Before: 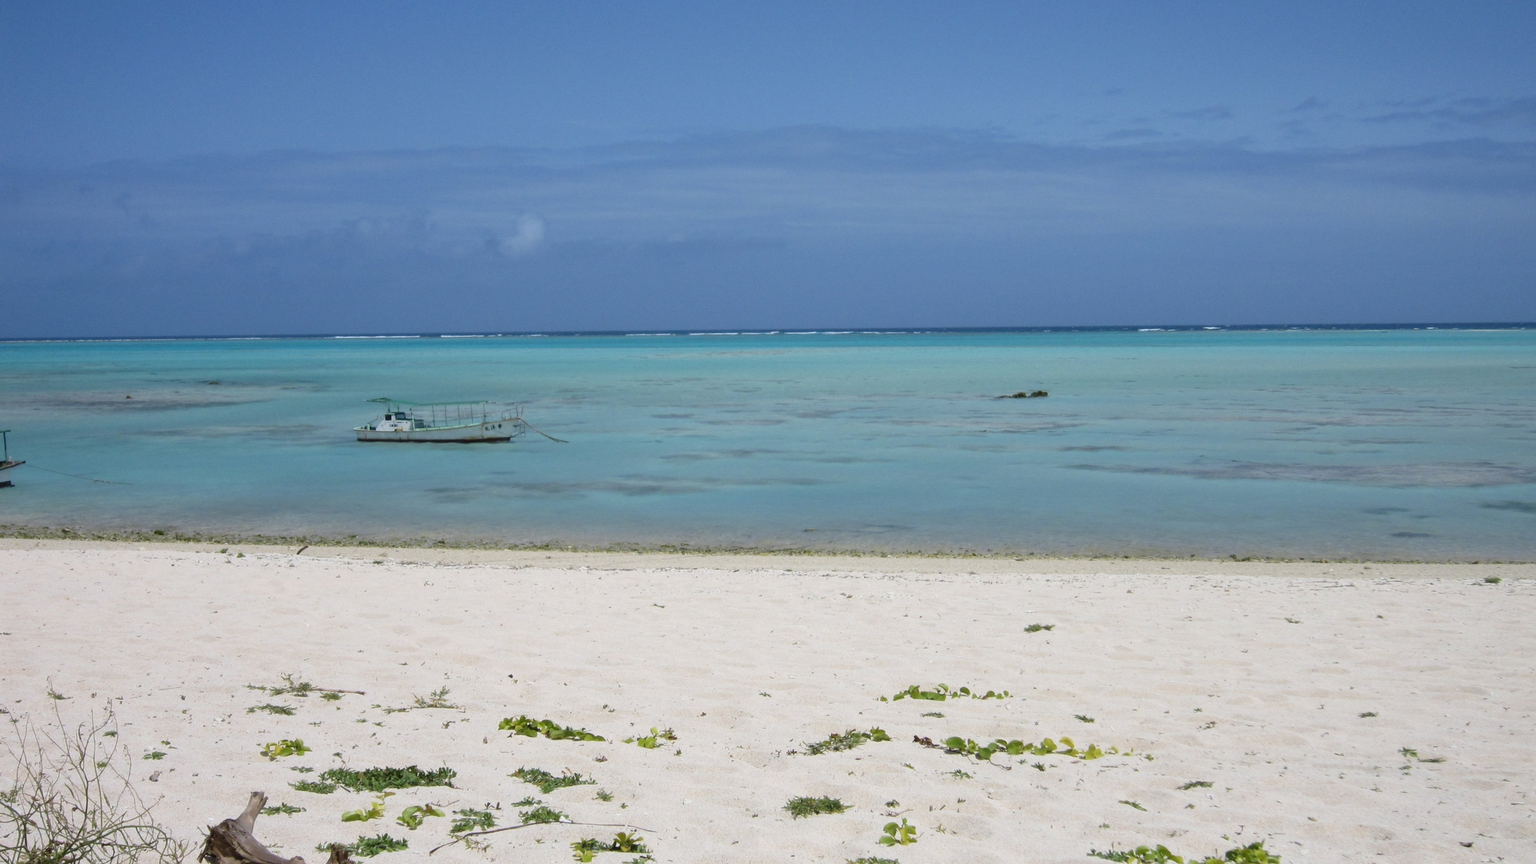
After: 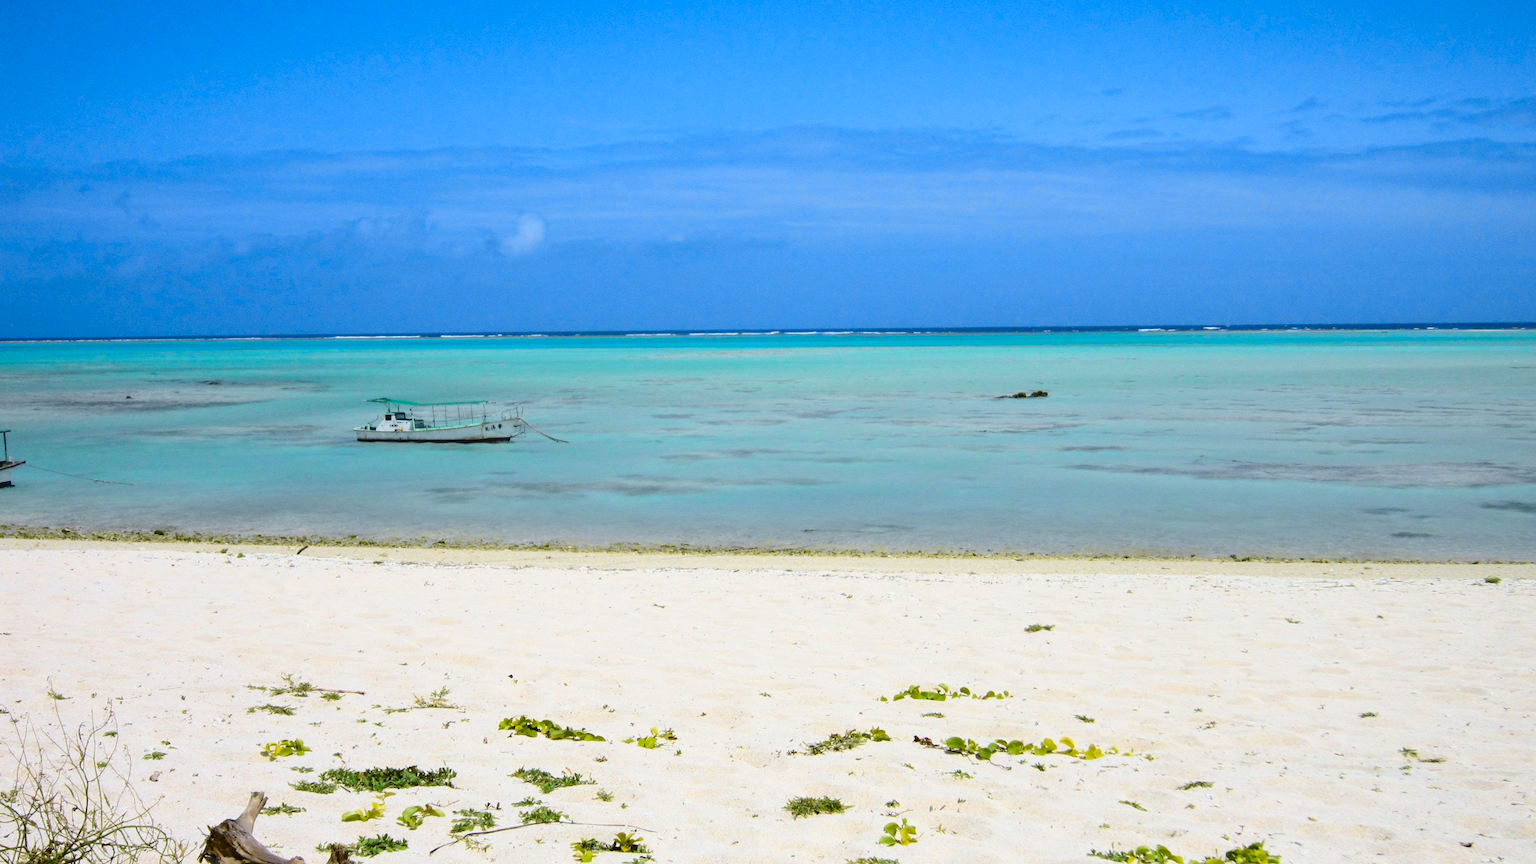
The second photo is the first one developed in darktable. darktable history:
tone curve: curves: ch0 [(0, 0.023) (0.087, 0.065) (0.184, 0.168) (0.45, 0.54) (0.57, 0.683) (0.722, 0.825) (0.877, 0.948) (1, 1)]; ch1 [(0, 0) (0.388, 0.369) (0.44, 0.45) (0.495, 0.491) (0.534, 0.528) (0.657, 0.655) (1, 1)]; ch2 [(0, 0) (0.353, 0.317) (0.408, 0.427) (0.5, 0.497) (0.534, 0.544) (0.576, 0.605) (0.625, 0.631) (1, 1)], color space Lab, independent channels
color balance rgb: shadows lift › luminance -20.356%, linear chroma grading › global chroma 19.618%, perceptual saturation grading › global saturation 29.779%
